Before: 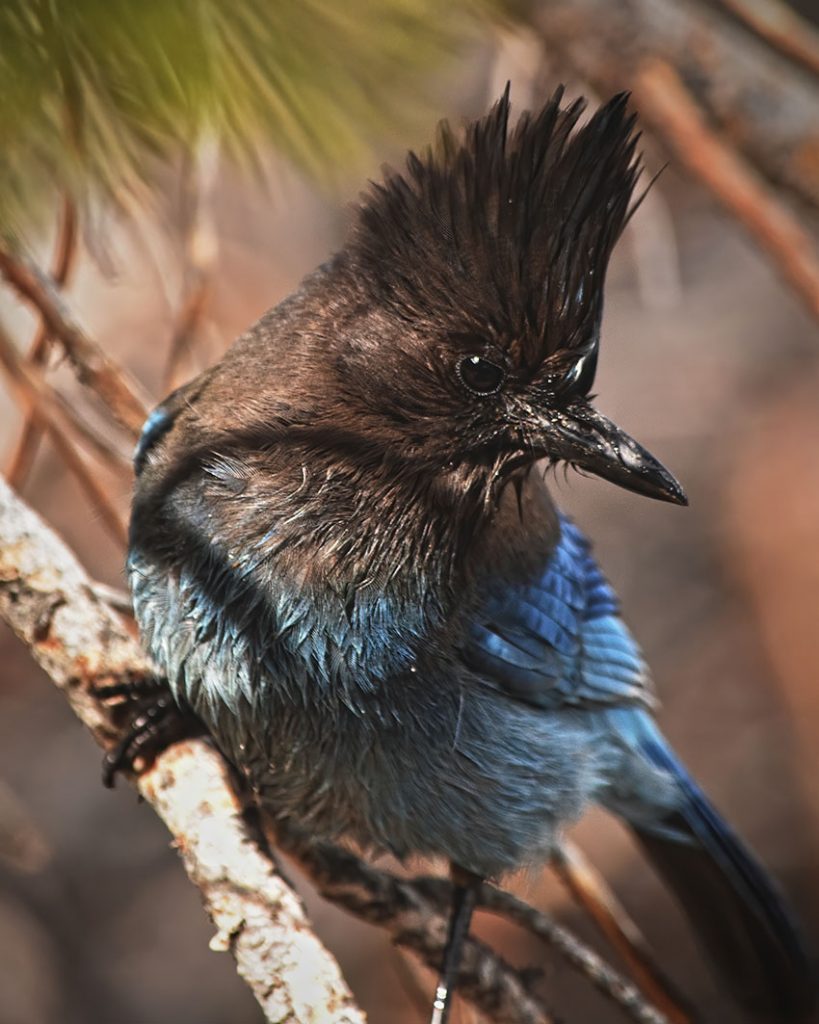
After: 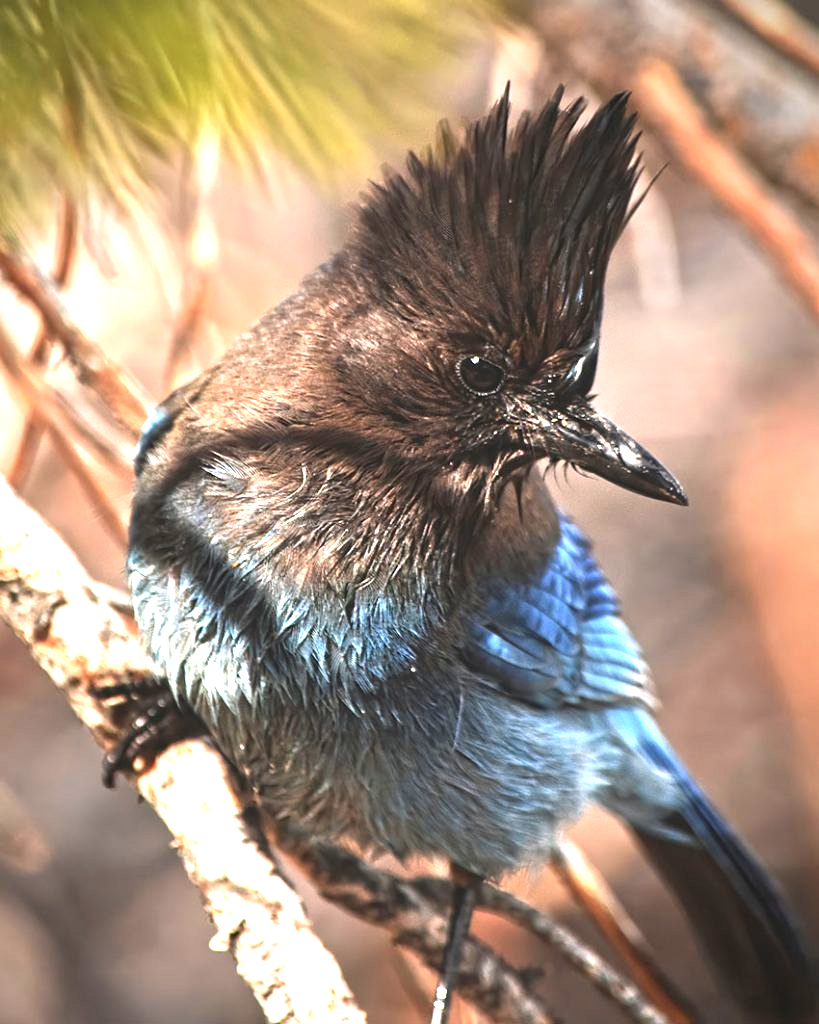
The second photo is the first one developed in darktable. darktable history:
exposure: black level correction 0, exposure 1.463 EV, compensate exposure bias true, compensate highlight preservation false
